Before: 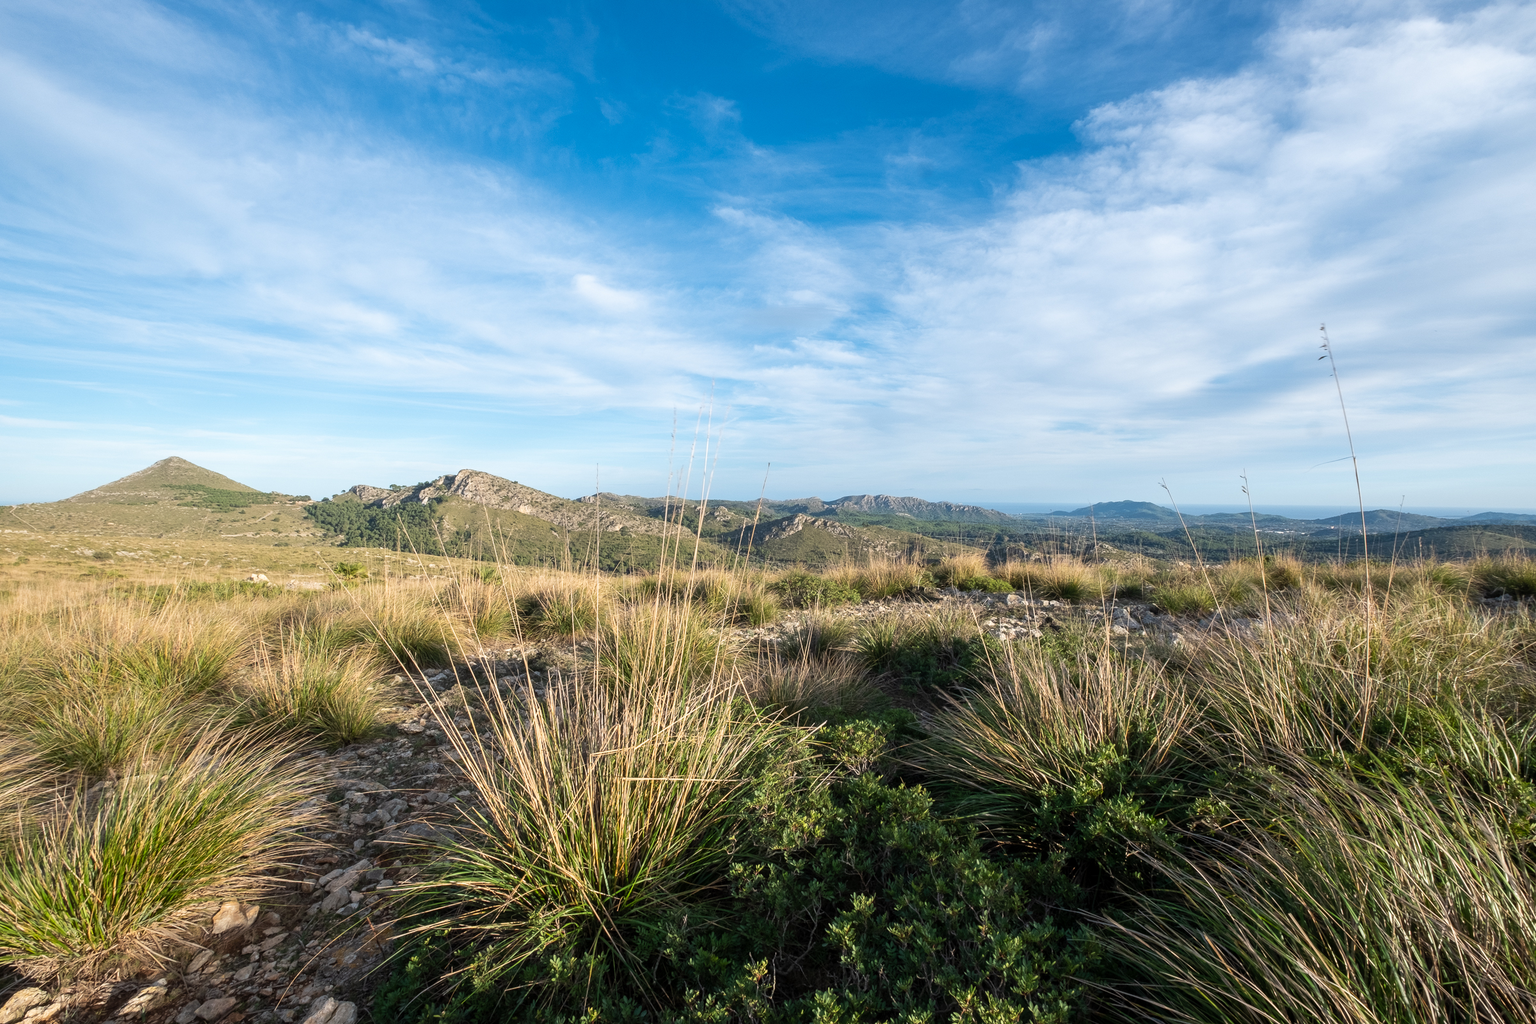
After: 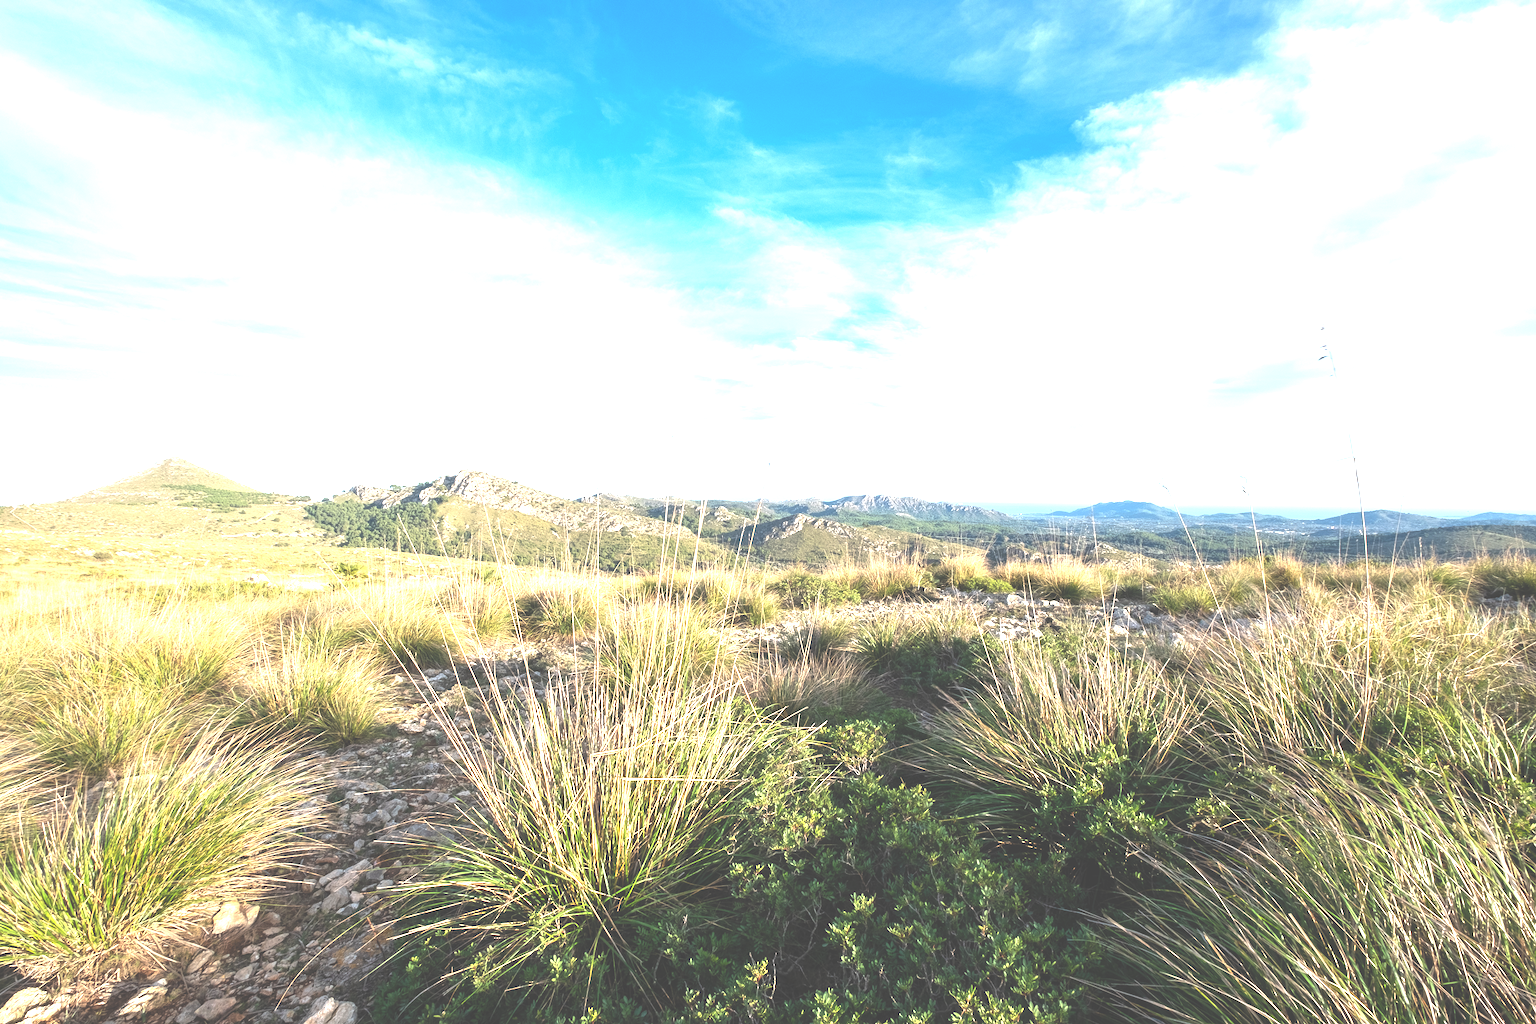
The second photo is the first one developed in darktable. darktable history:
exposure: black level correction -0.023, exposure 1.398 EV, compensate exposure bias true, compensate highlight preservation false
tone equalizer: edges refinement/feathering 500, mask exposure compensation -1.57 EV, preserve details no
